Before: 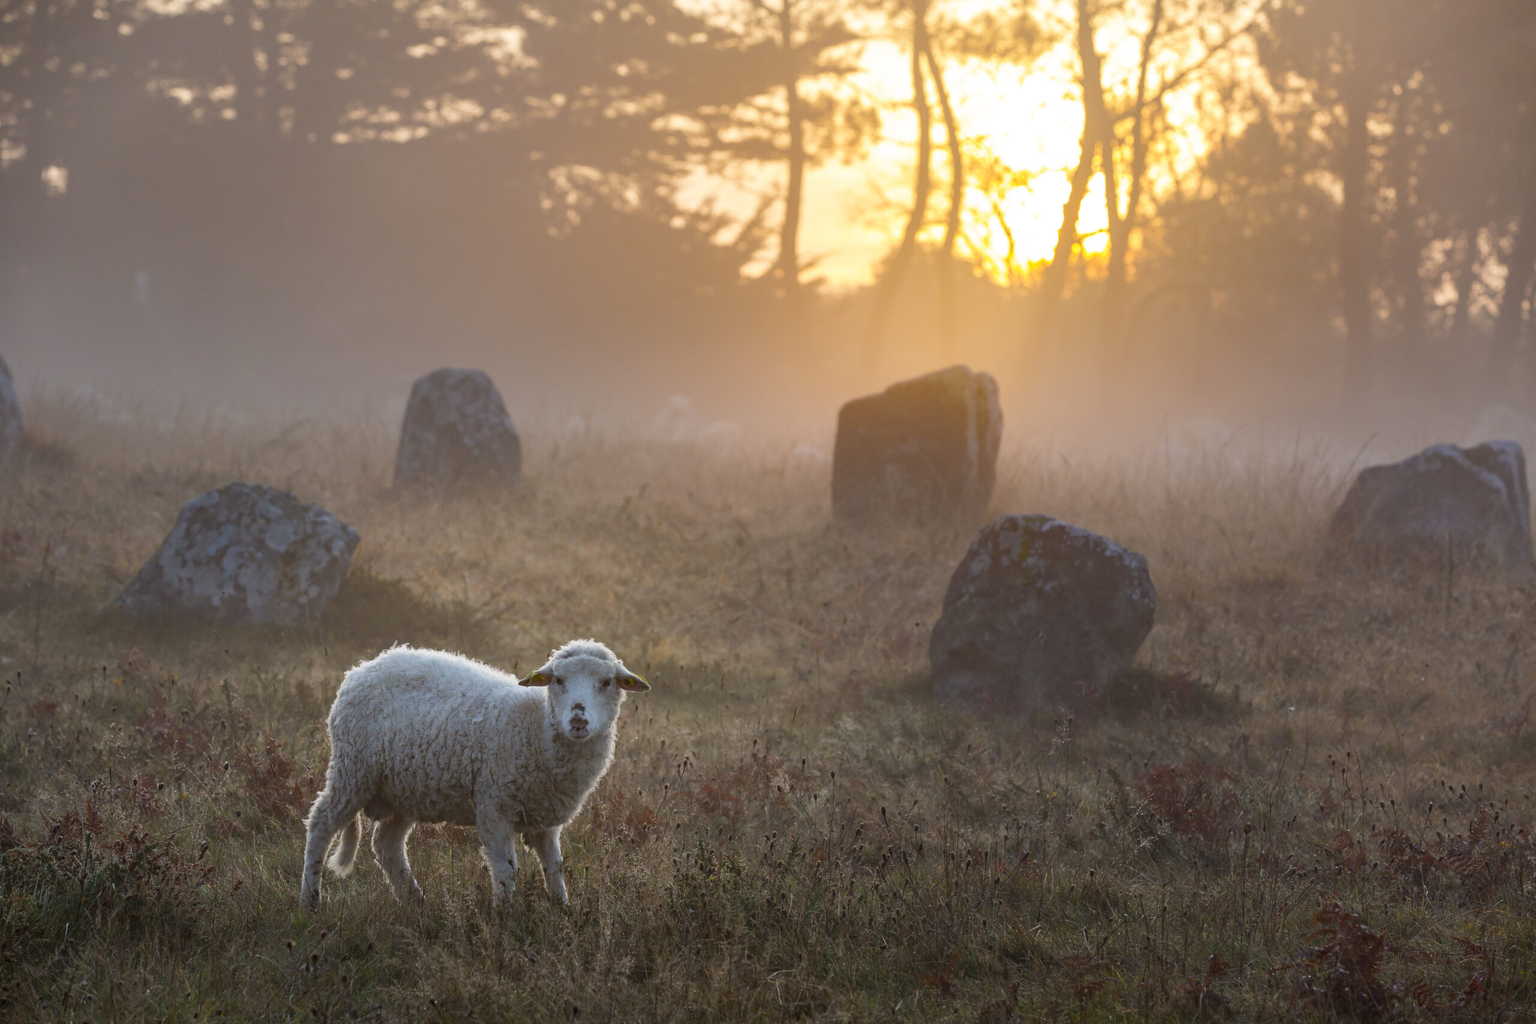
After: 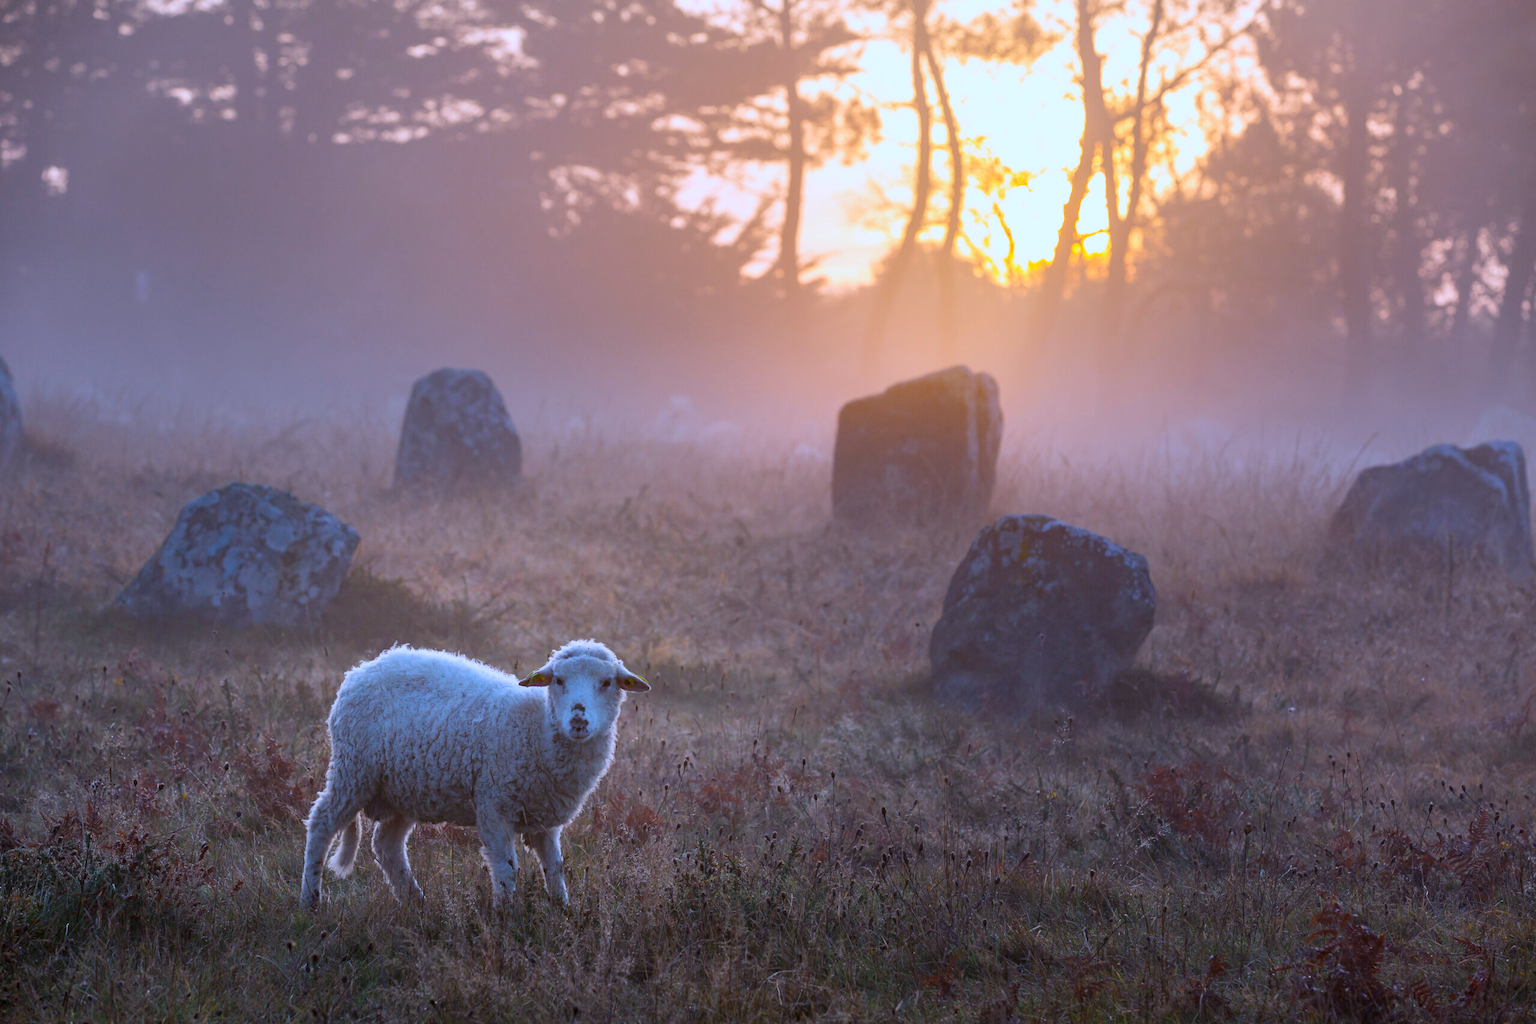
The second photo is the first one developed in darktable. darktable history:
exposure: exposure -0.21 EV, compensate highlight preservation false
color calibration: output R [1.063, -0.012, -0.003, 0], output G [0, 1.022, 0.021, 0], output B [-0.079, 0.047, 1, 0], illuminant custom, x 0.389, y 0.387, temperature 3838.64 K
white balance: red 1.042, blue 1.17
